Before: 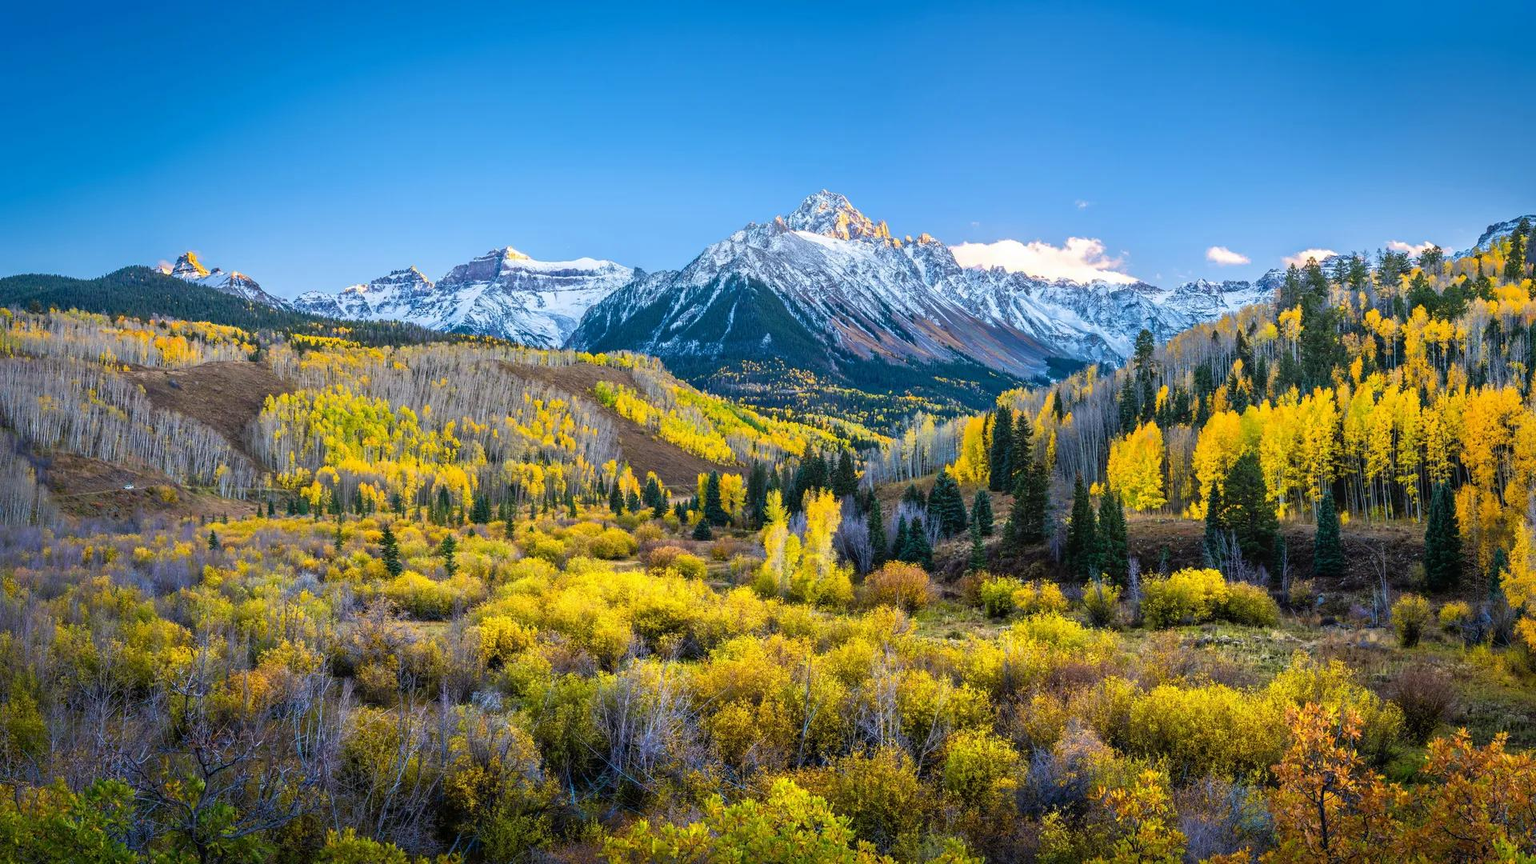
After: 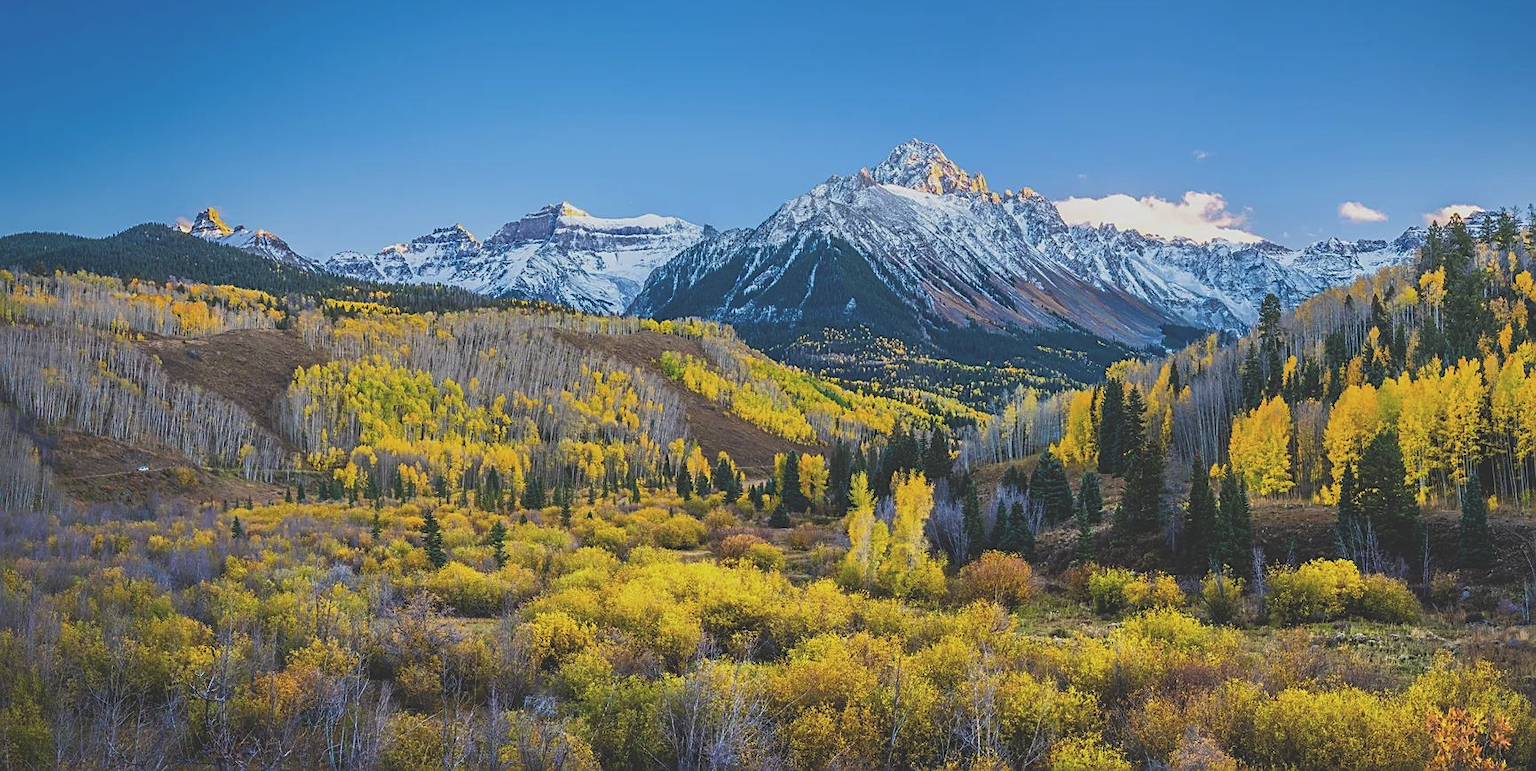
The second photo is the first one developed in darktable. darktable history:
crop: top 7.551%, right 9.889%, bottom 11.908%
sharpen: amount 0.577
exposure: black level correction -0.034, exposure -0.497 EV, compensate highlight preservation false
